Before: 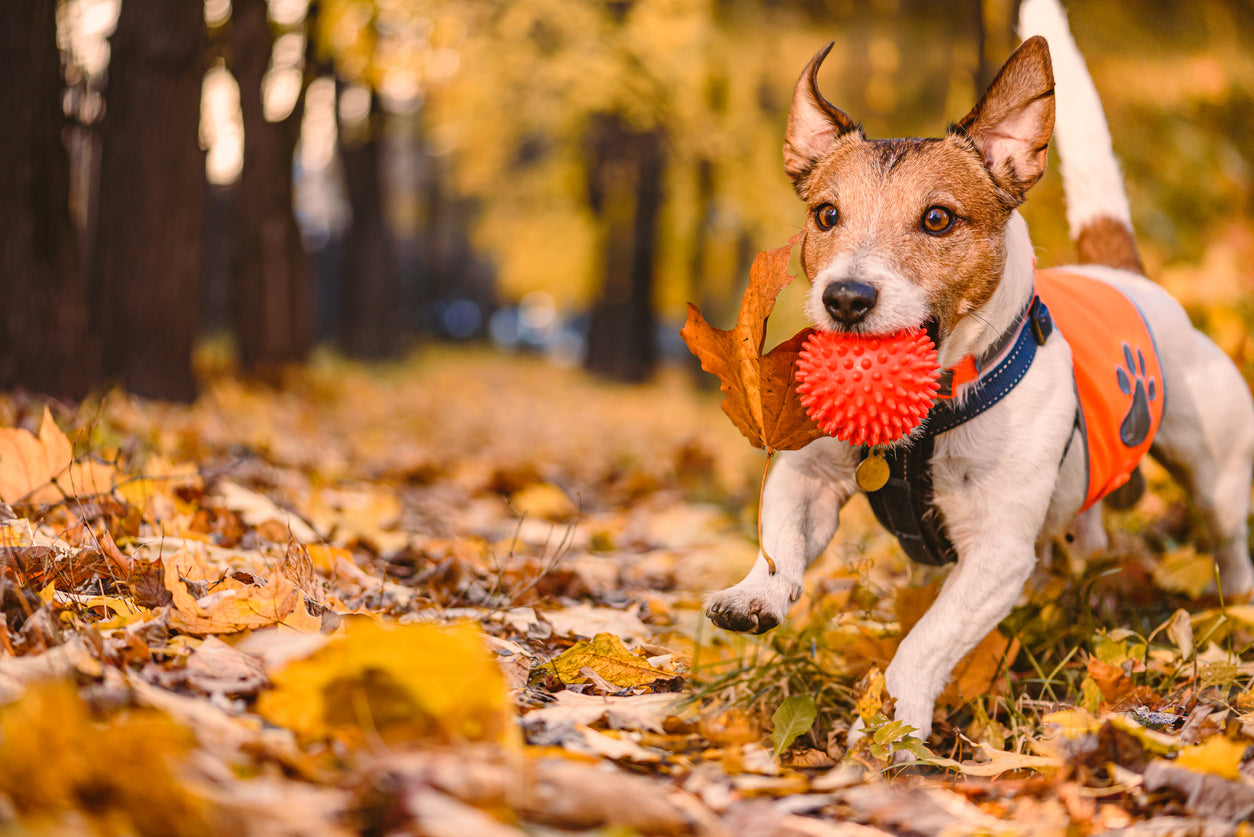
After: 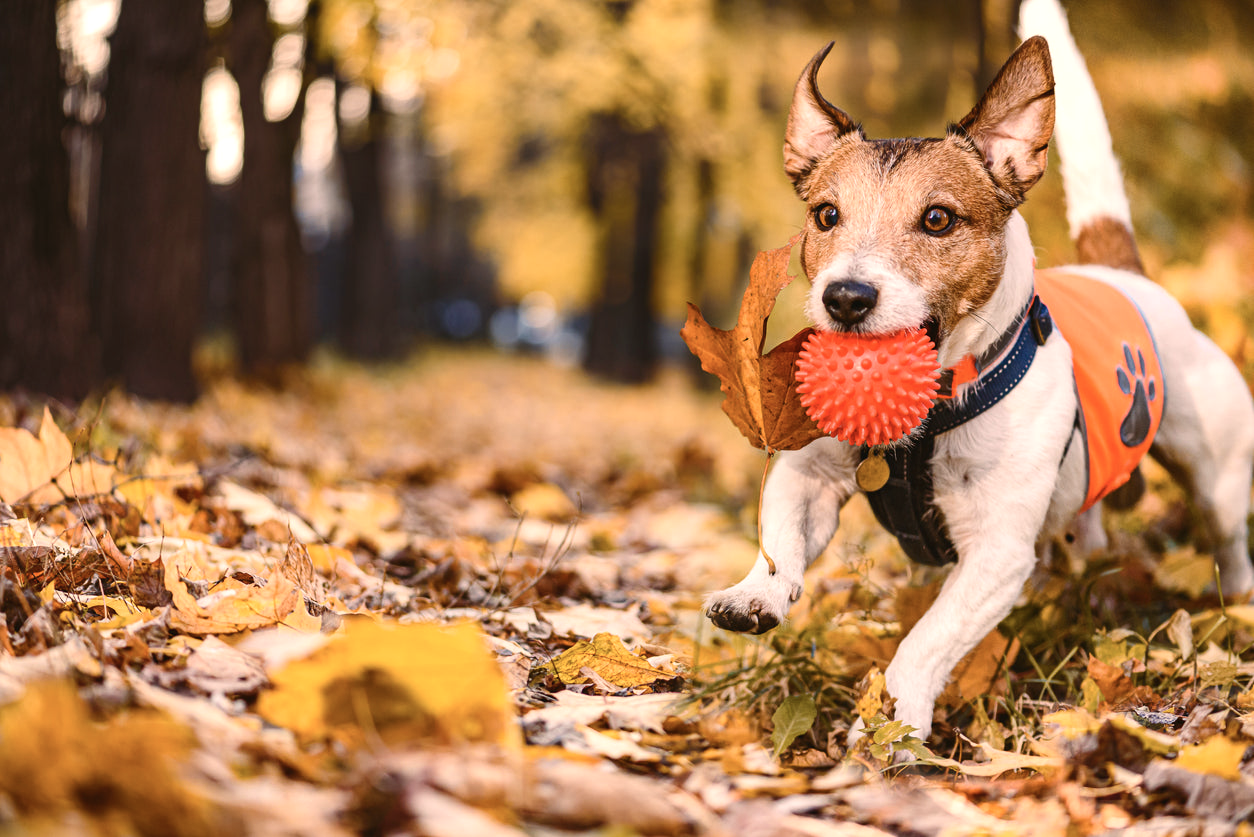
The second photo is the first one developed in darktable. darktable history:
rotate and perspective: crop left 0, crop top 0
tone equalizer: -8 EV -0.001 EV, -7 EV 0.001 EV, -6 EV -0.002 EV, -5 EV -0.003 EV, -4 EV -0.062 EV, -3 EV -0.222 EV, -2 EV -0.267 EV, -1 EV 0.105 EV, +0 EV 0.303 EV
contrast brightness saturation: contrast 0.11, saturation -0.17
